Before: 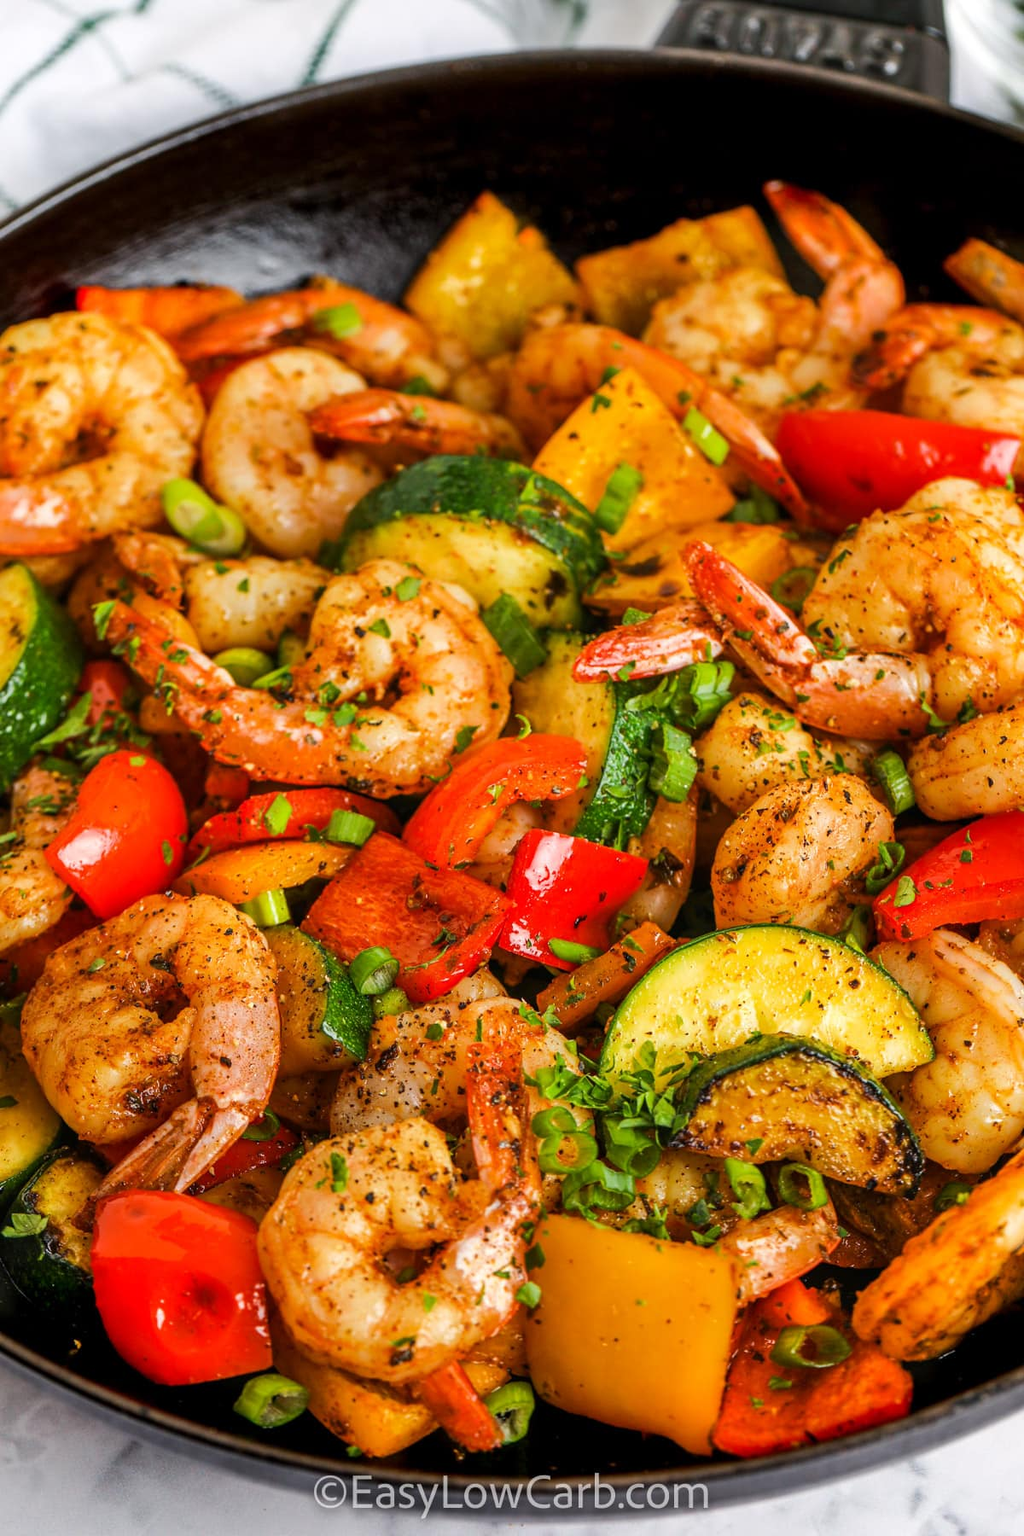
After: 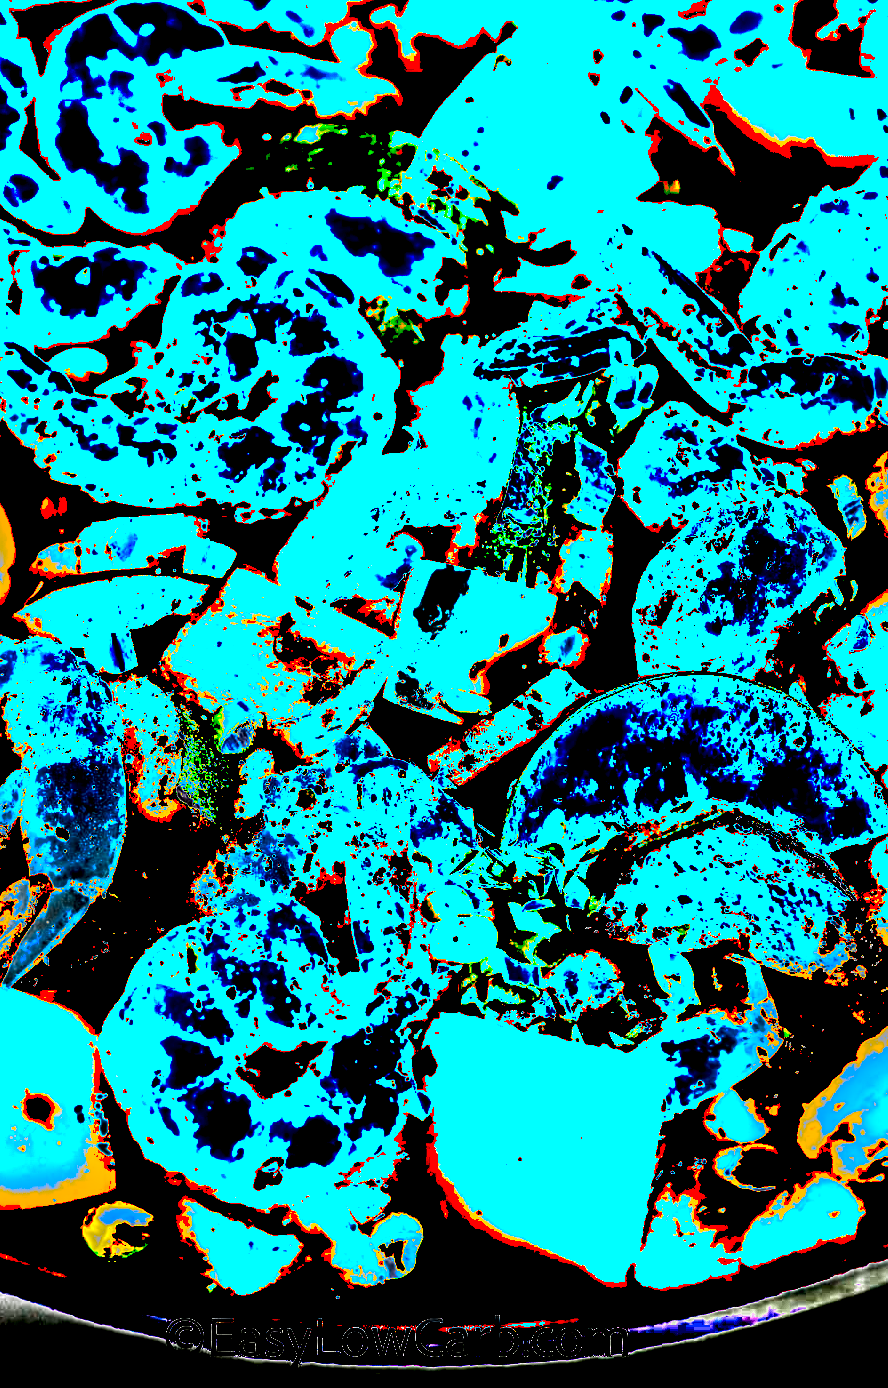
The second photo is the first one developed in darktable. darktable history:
exposure: black level correction 0.099, exposure 2.959 EV, compensate exposure bias true, compensate highlight preservation false
levels: mode automatic, levels [0.055, 0.477, 0.9]
shadows and highlights: shadows 43.77, white point adjustment -1.27, soften with gaussian
crop: left 16.868%, top 22.841%, right 9.117%
